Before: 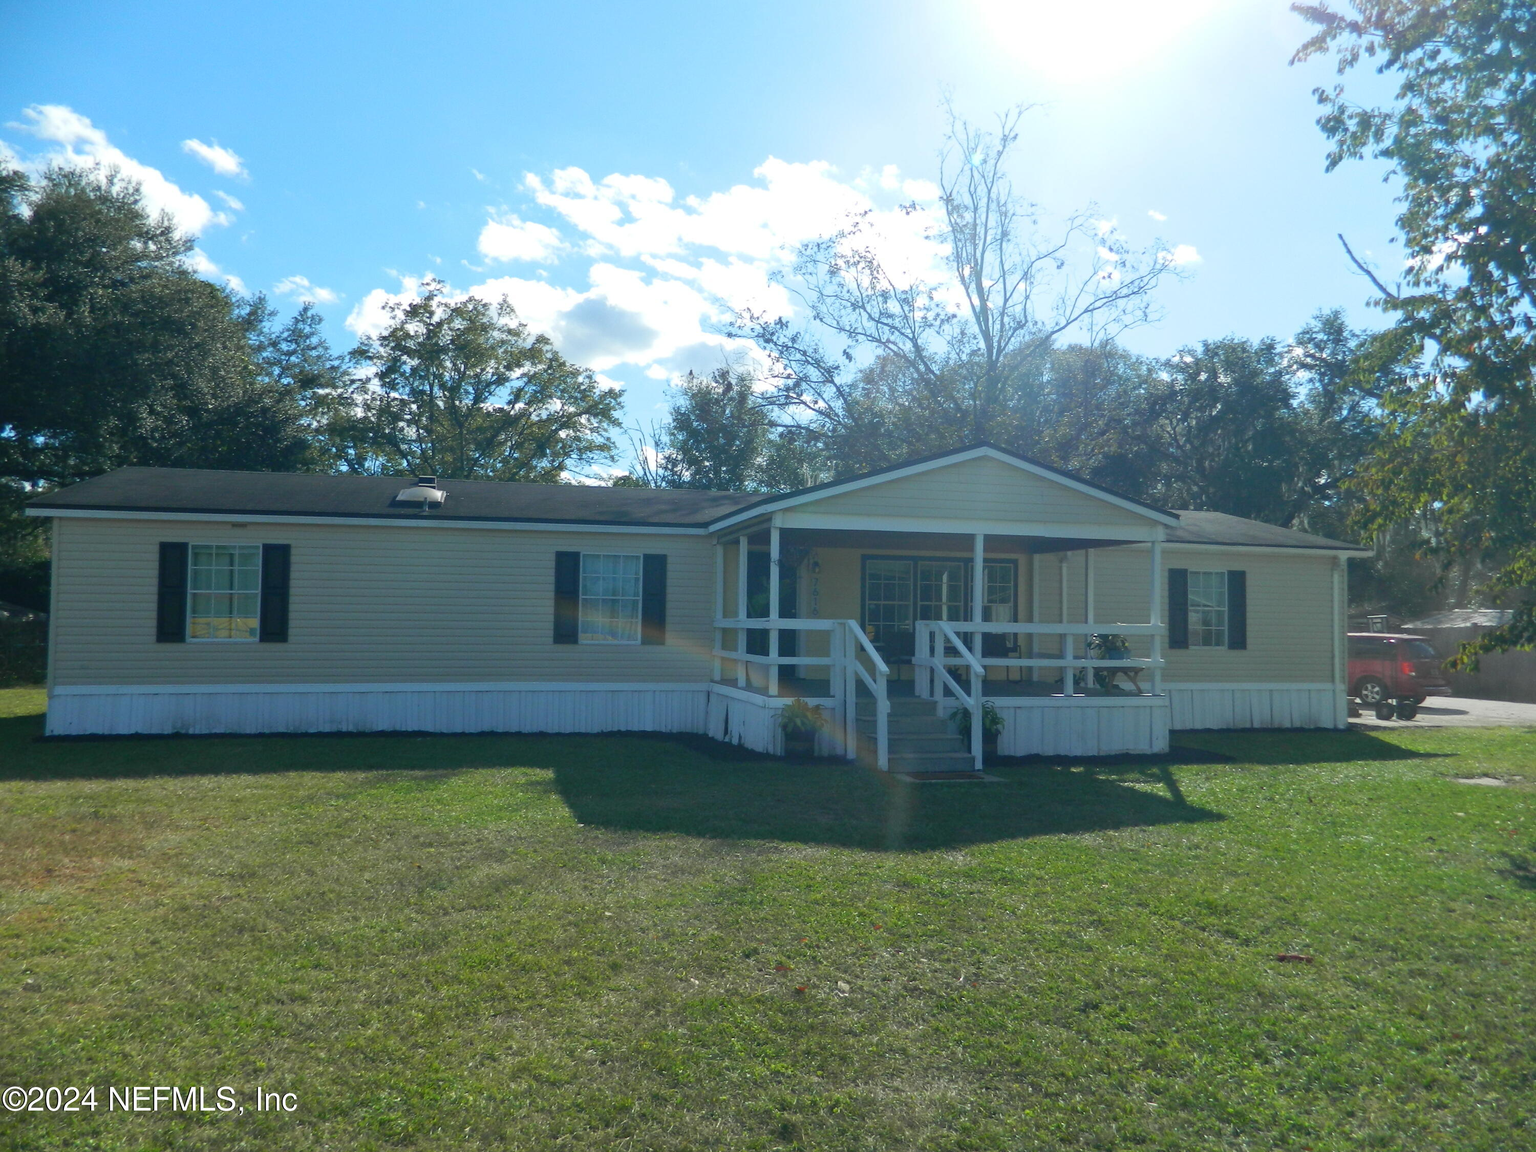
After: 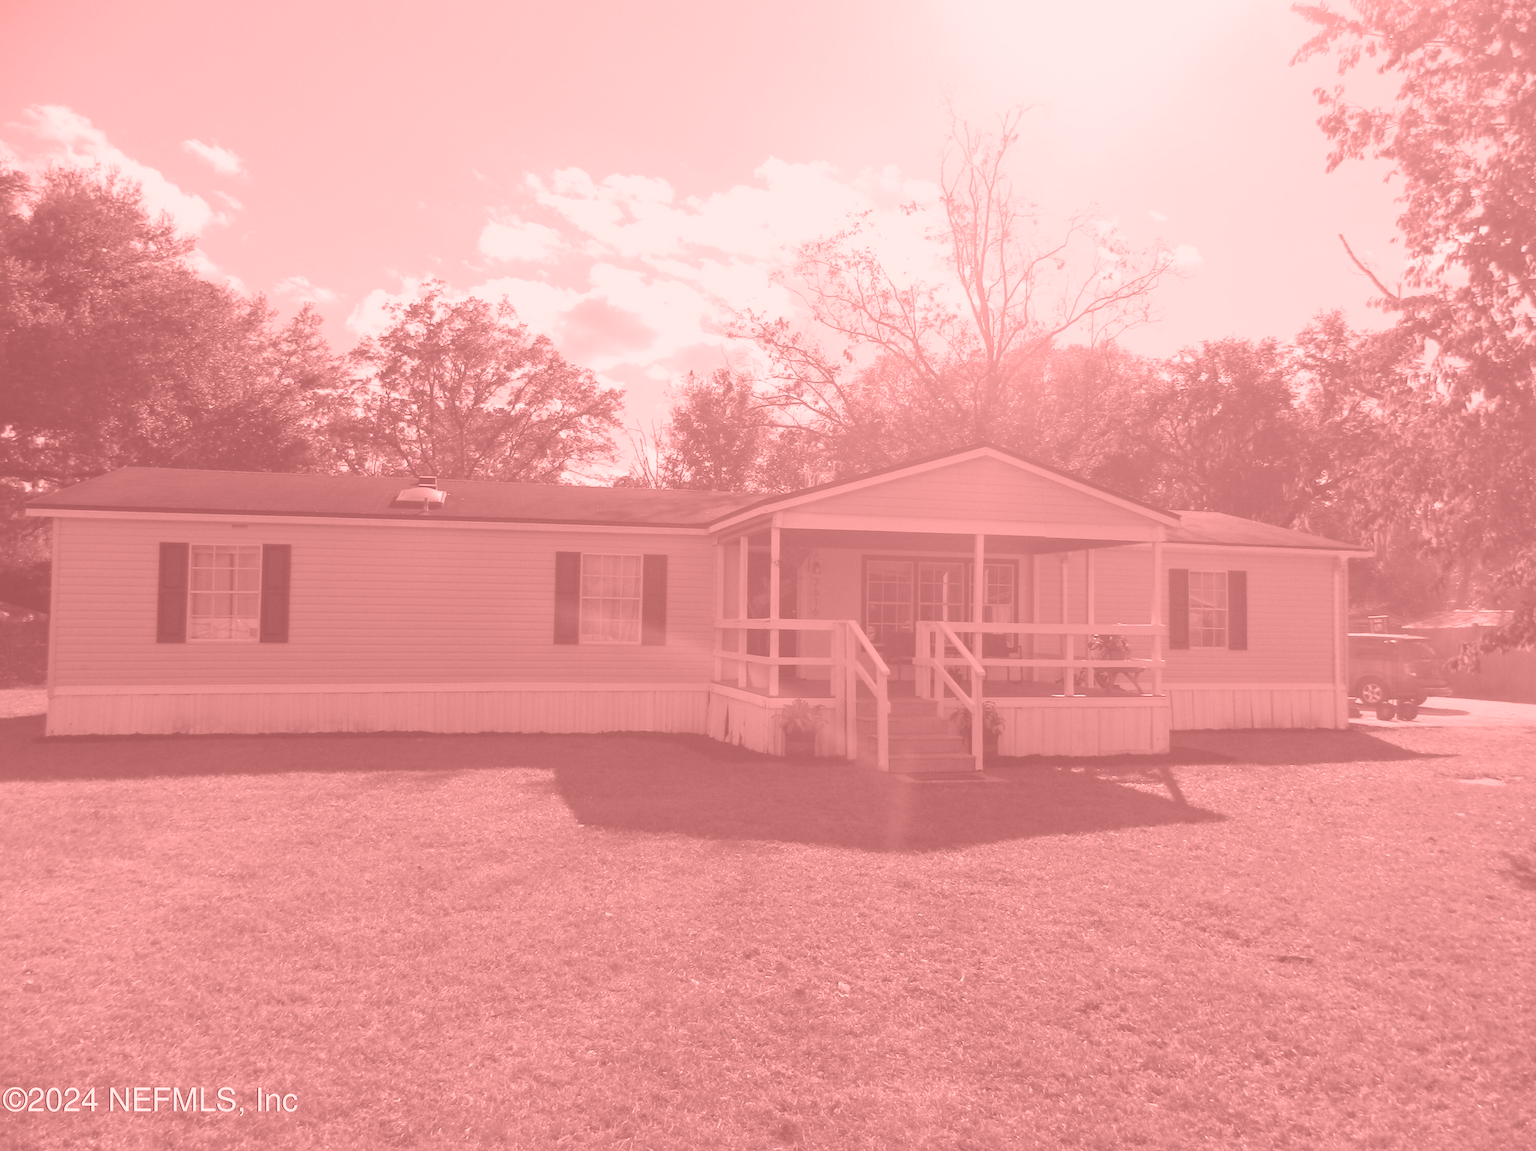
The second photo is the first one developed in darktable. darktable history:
white balance: red 1.08, blue 0.791
exposure: black level correction 0, exposure 0.6 EV, compensate exposure bias true, compensate highlight preservation false
colorize: saturation 51%, source mix 50.67%, lightness 50.67%
